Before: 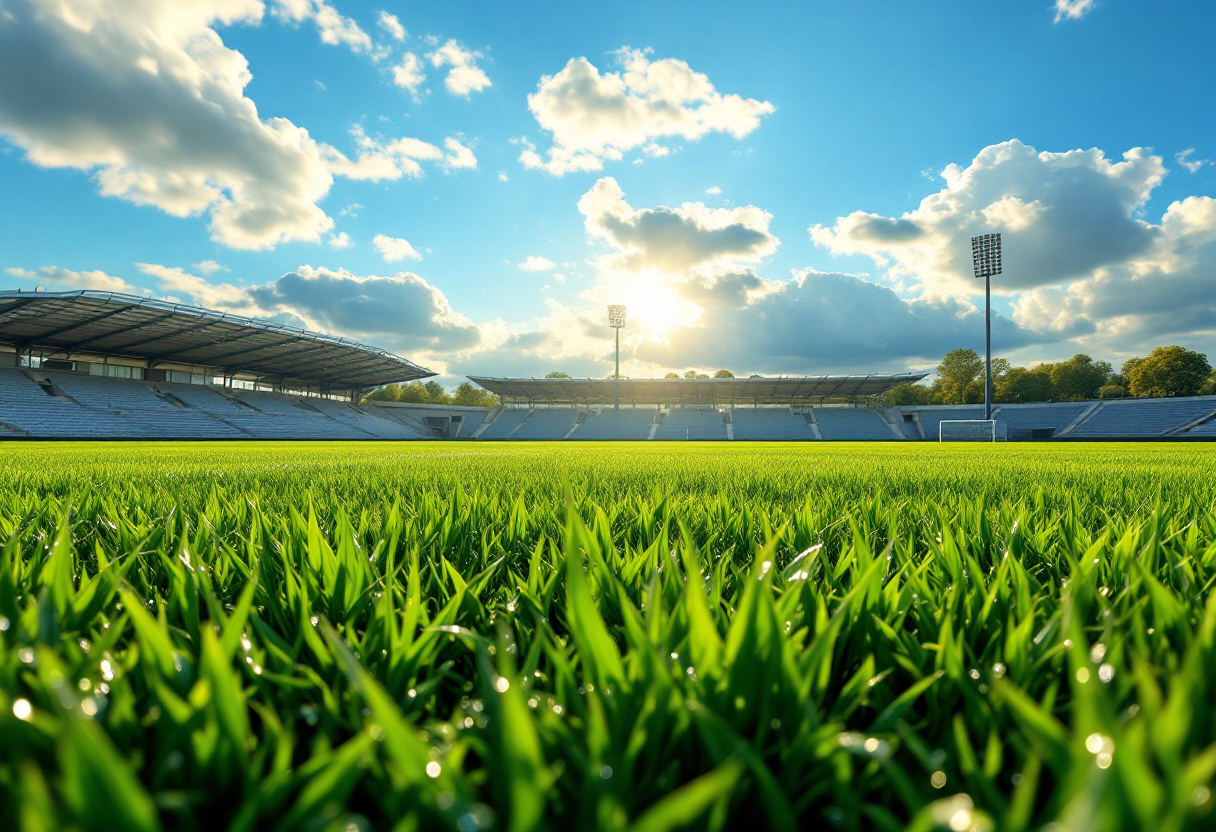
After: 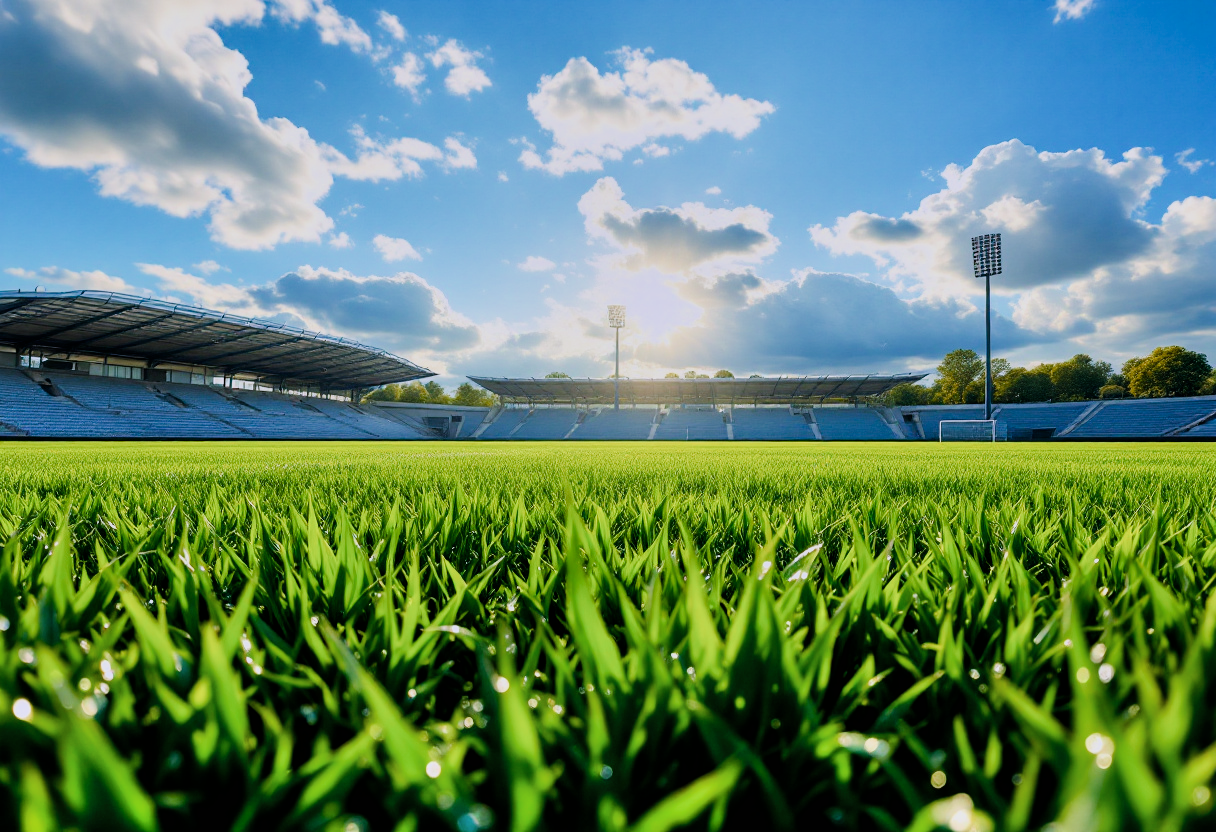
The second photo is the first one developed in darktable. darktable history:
color balance rgb: shadows lift › luminance -20%, power › hue 72.24°, highlights gain › luminance 15%, global offset › hue 171.6°, perceptual saturation grading › global saturation 14.09%, perceptual saturation grading › highlights -25%, perceptual saturation grading › shadows 25%, global vibrance 25%, contrast 10%
color calibration: illuminant as shot in camera, x 0.363, y 0.385, temperature 4528.04 K
shadows and highlights: soften with gaussian
filmic rgb: black relative exposure -7.65 EV, white relative exposure 4.56 EV, hardness 3.61
